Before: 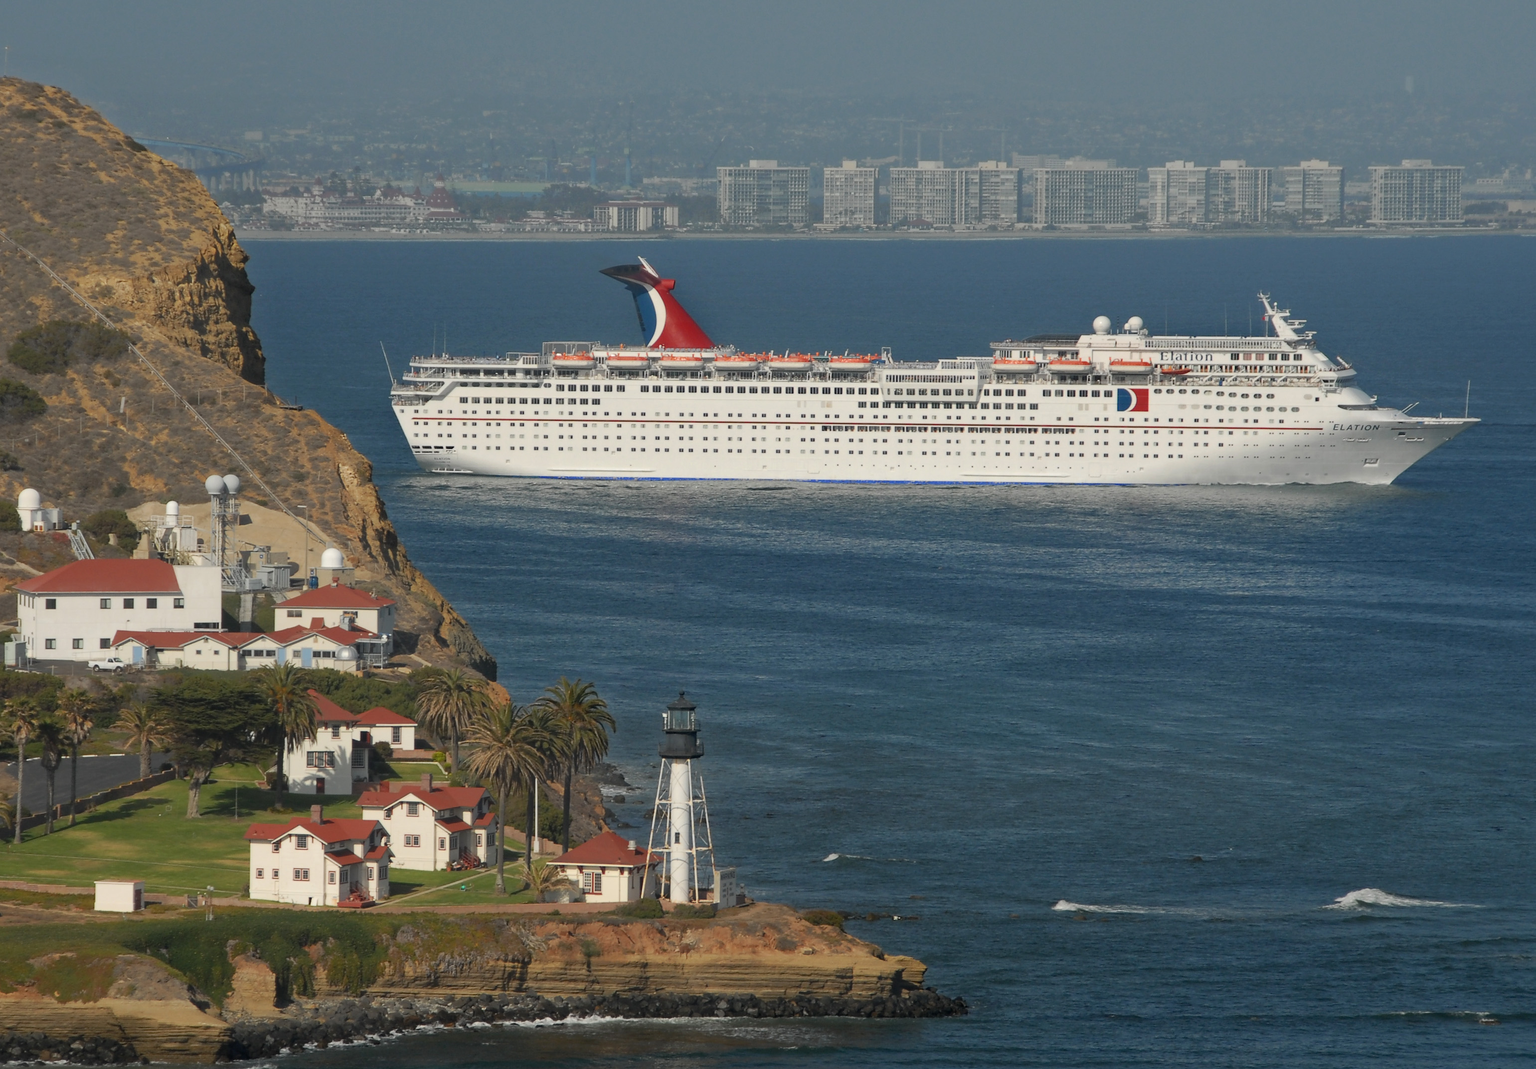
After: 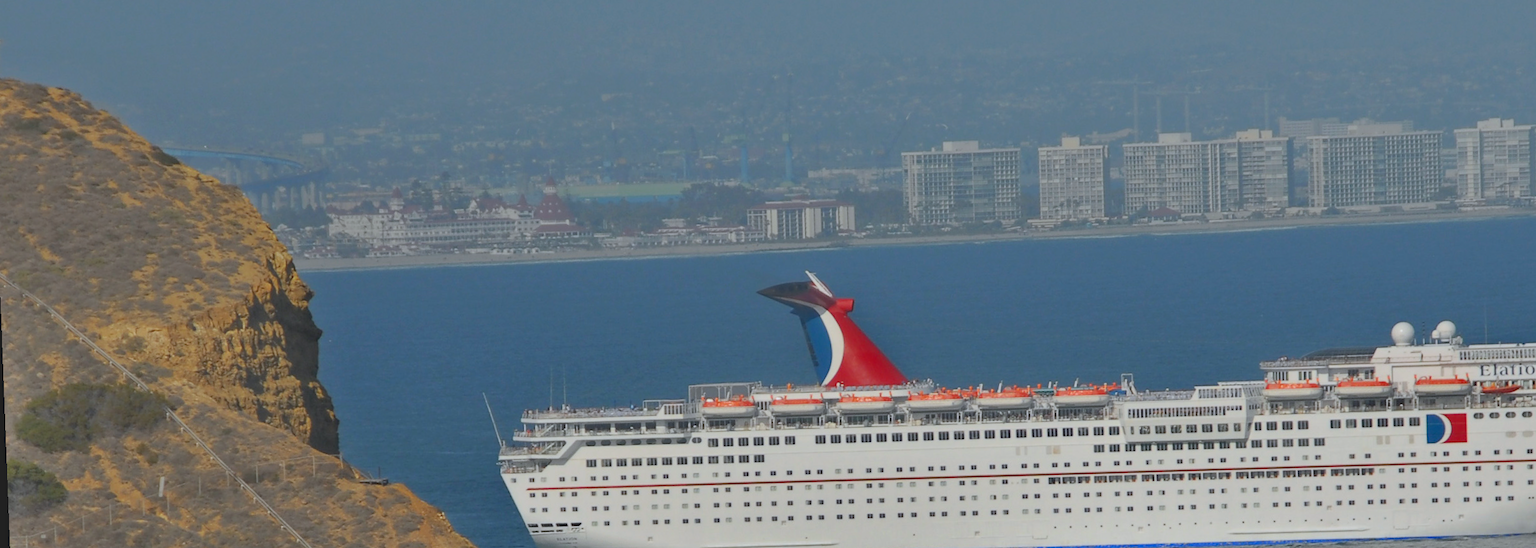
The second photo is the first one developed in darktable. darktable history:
rotate and perspective: rotation -2.22°, lens shift (horizontal) -0.022, automatic cropping off
white balance: red 0.974, blue 1.044
contrast brightness saturation: contrast -0.19, saturation 0.19
crop: left 0.579%, top 7.627%, right 23.167%, bottom 54.275%
shadows and highlights: shadows 52.42, soften with gaussian
